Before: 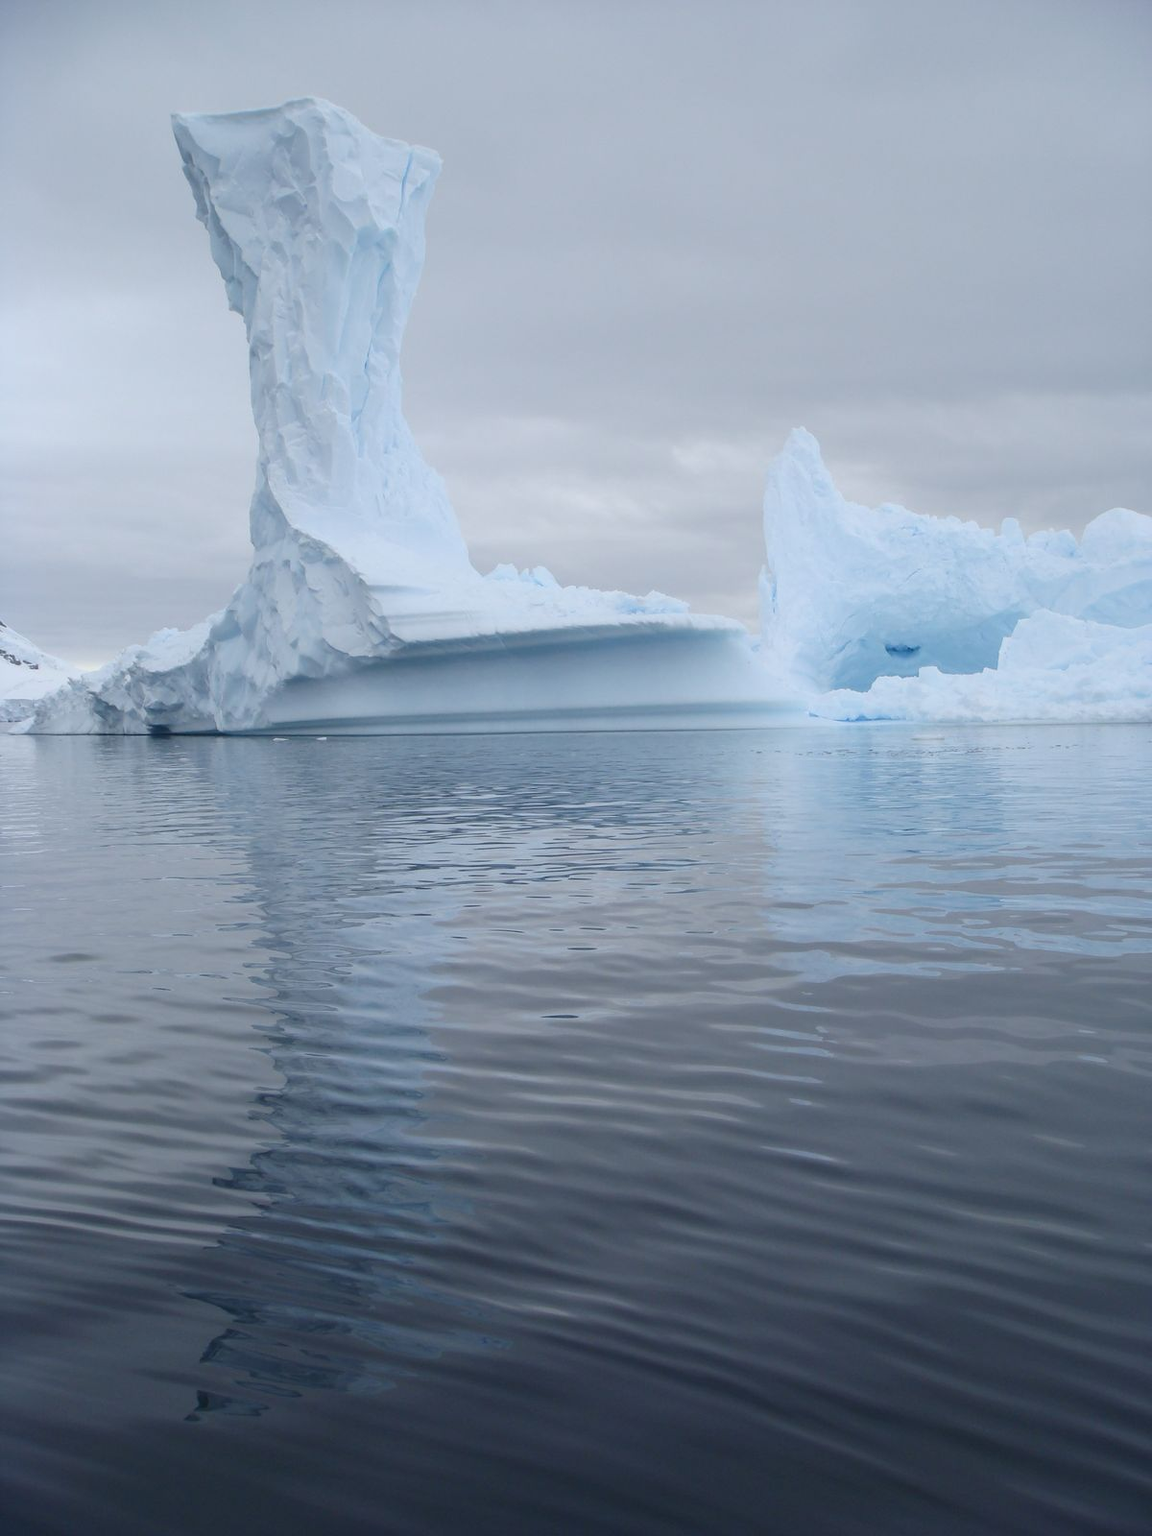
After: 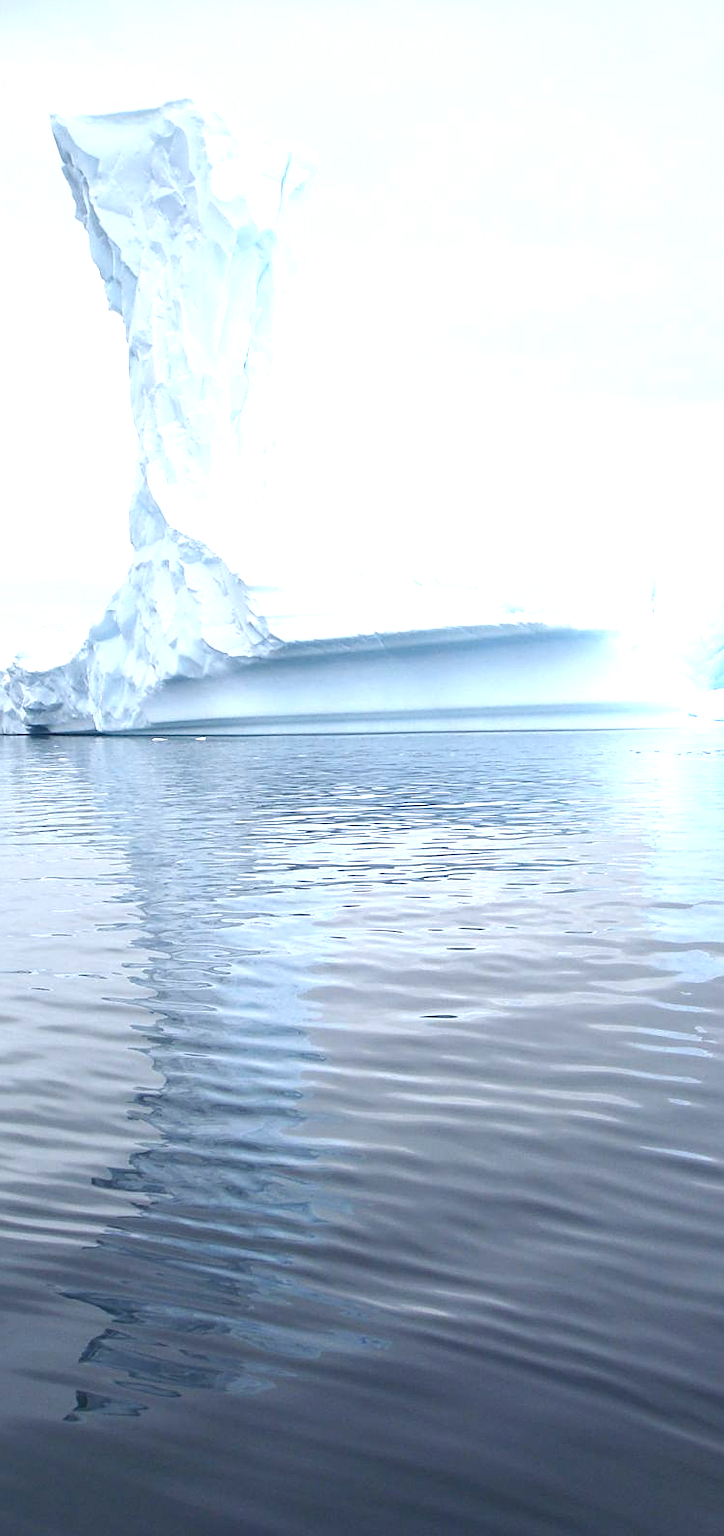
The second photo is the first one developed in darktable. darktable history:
exposure: exposure 1.211 EV, compensate highlight preservation false
crop: left 10.579%, right 26.494%
tone equalizer: luminance estimator HSV value / RGB max
local contrast: highlights 105%, shadows 99%, detail 119%, midtone range 0.2
sharpen: on, module defaults
